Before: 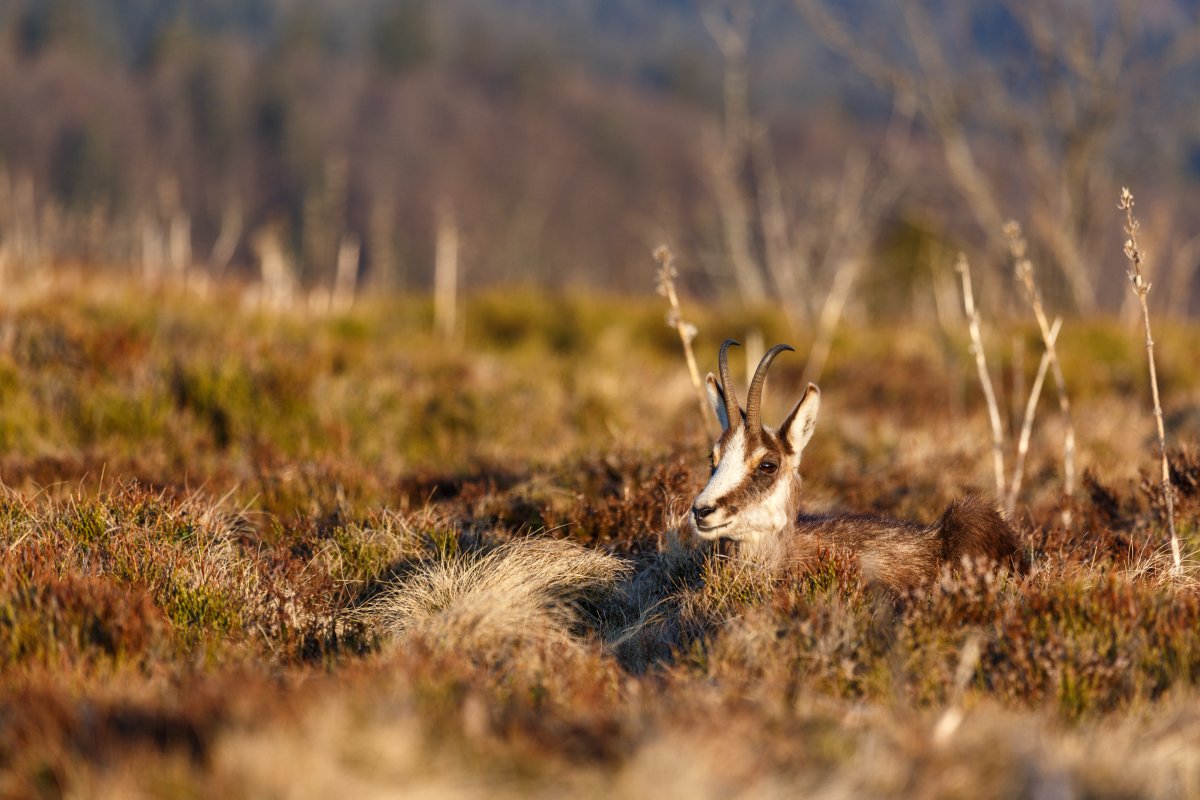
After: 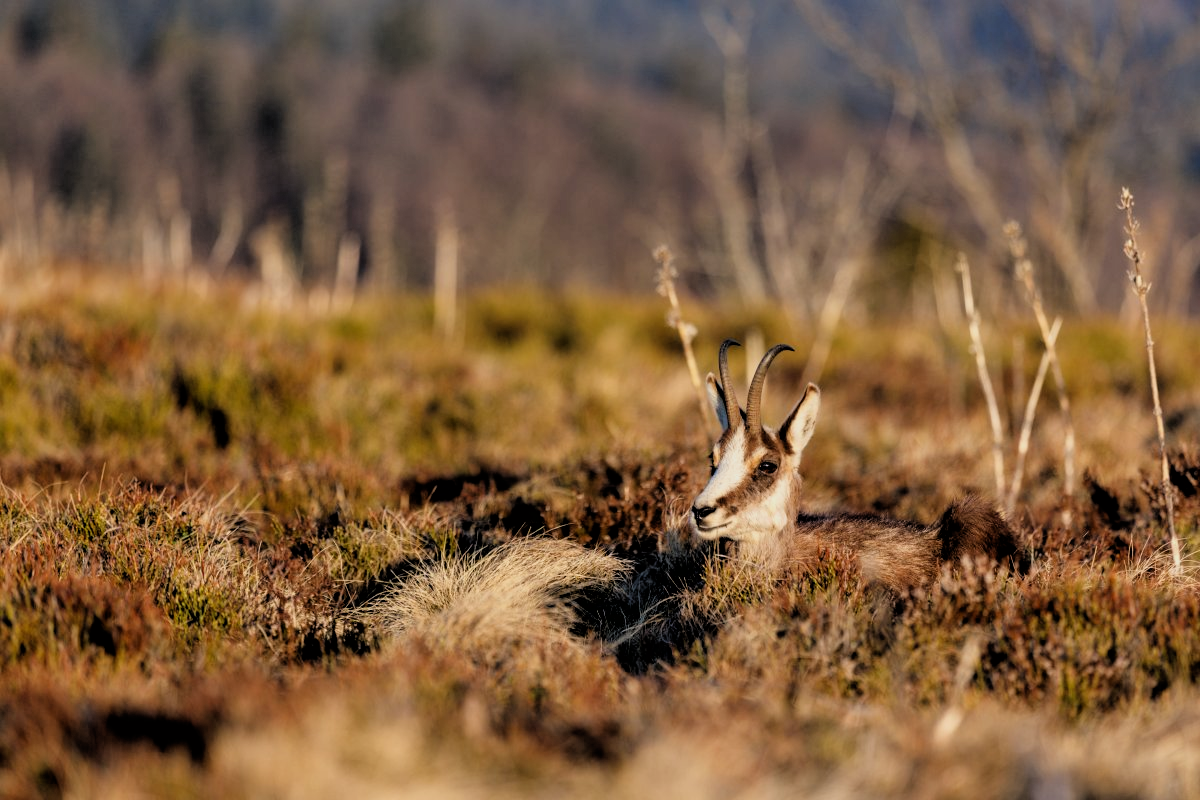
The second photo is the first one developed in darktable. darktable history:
filmic rgb: black relative exposure -3.38 EV, white relative exposure 3.46 EV, hardness 2.36, contrast 1.102, color science v6 (2022)
